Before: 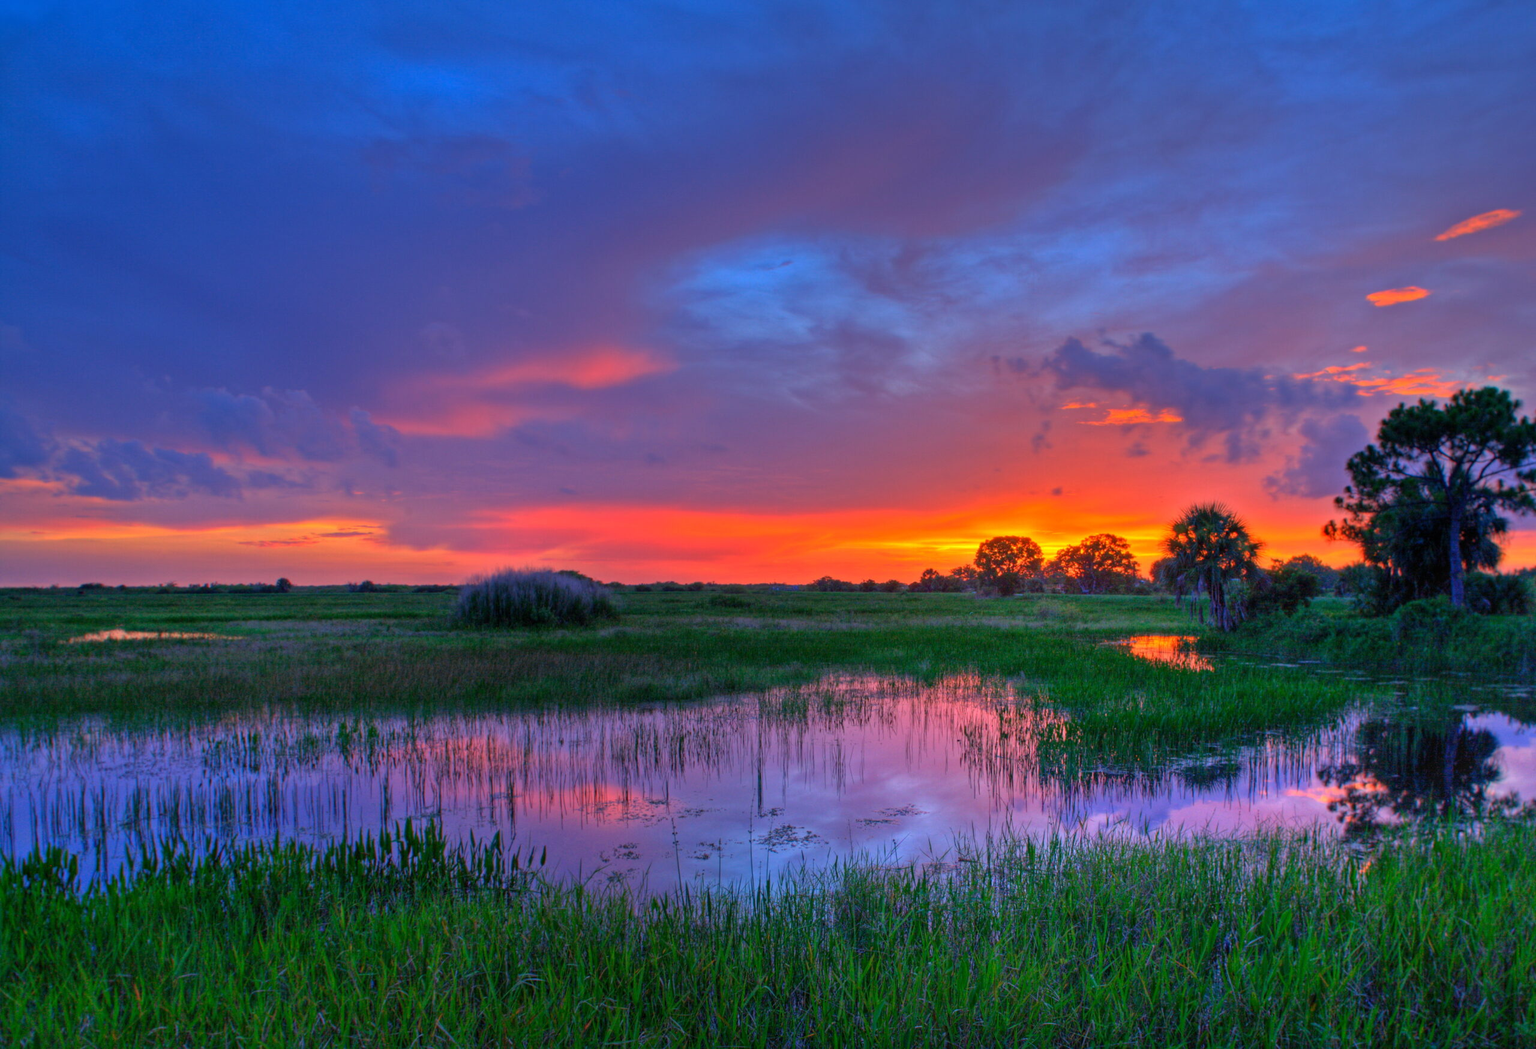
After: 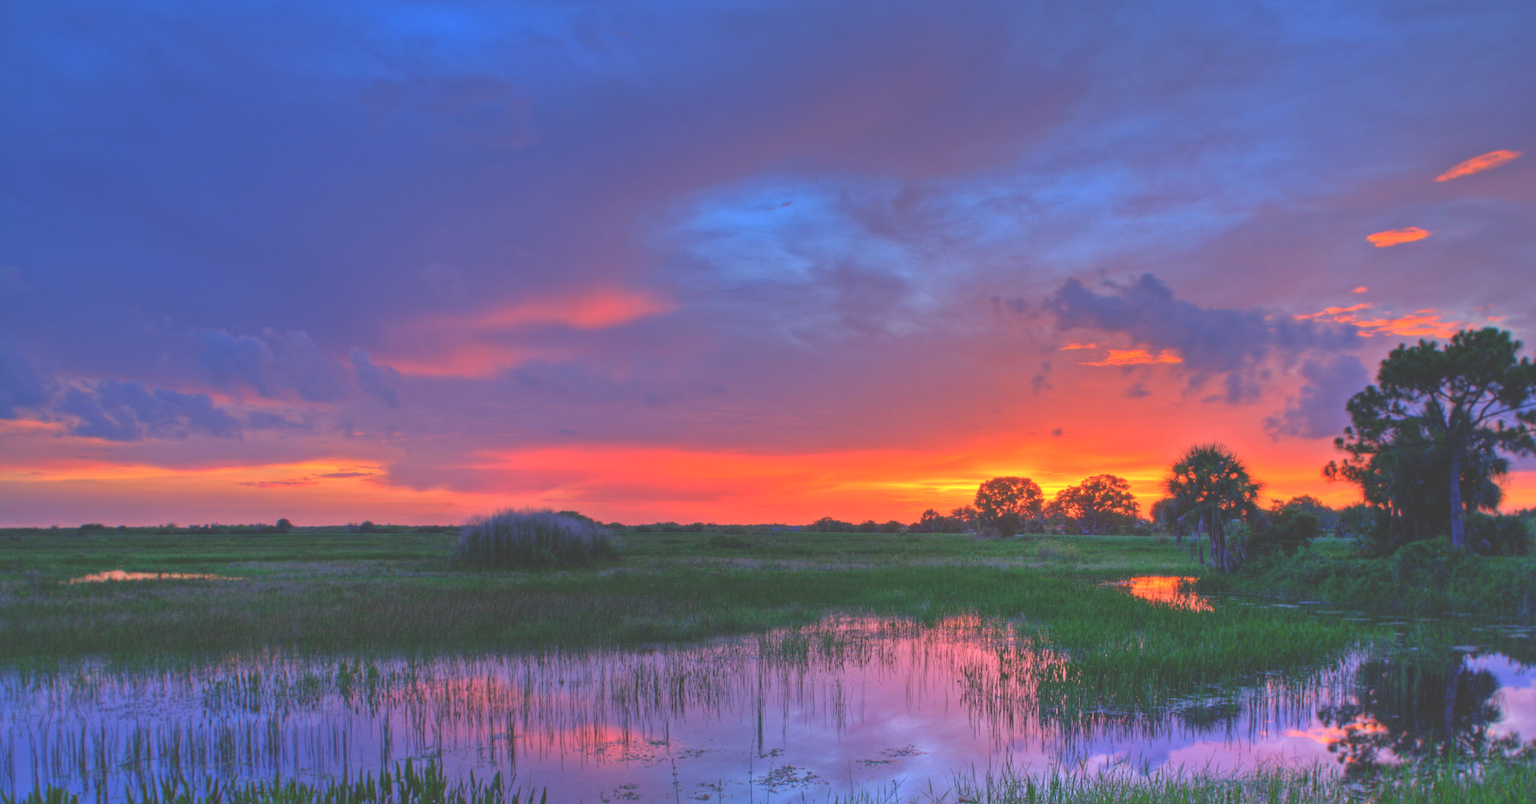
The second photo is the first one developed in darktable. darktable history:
crop: top 5.667%, bottom 17.637%
exposure: black level correction -0.041, exposure 0.064 EV, compensate highlight preservation false
